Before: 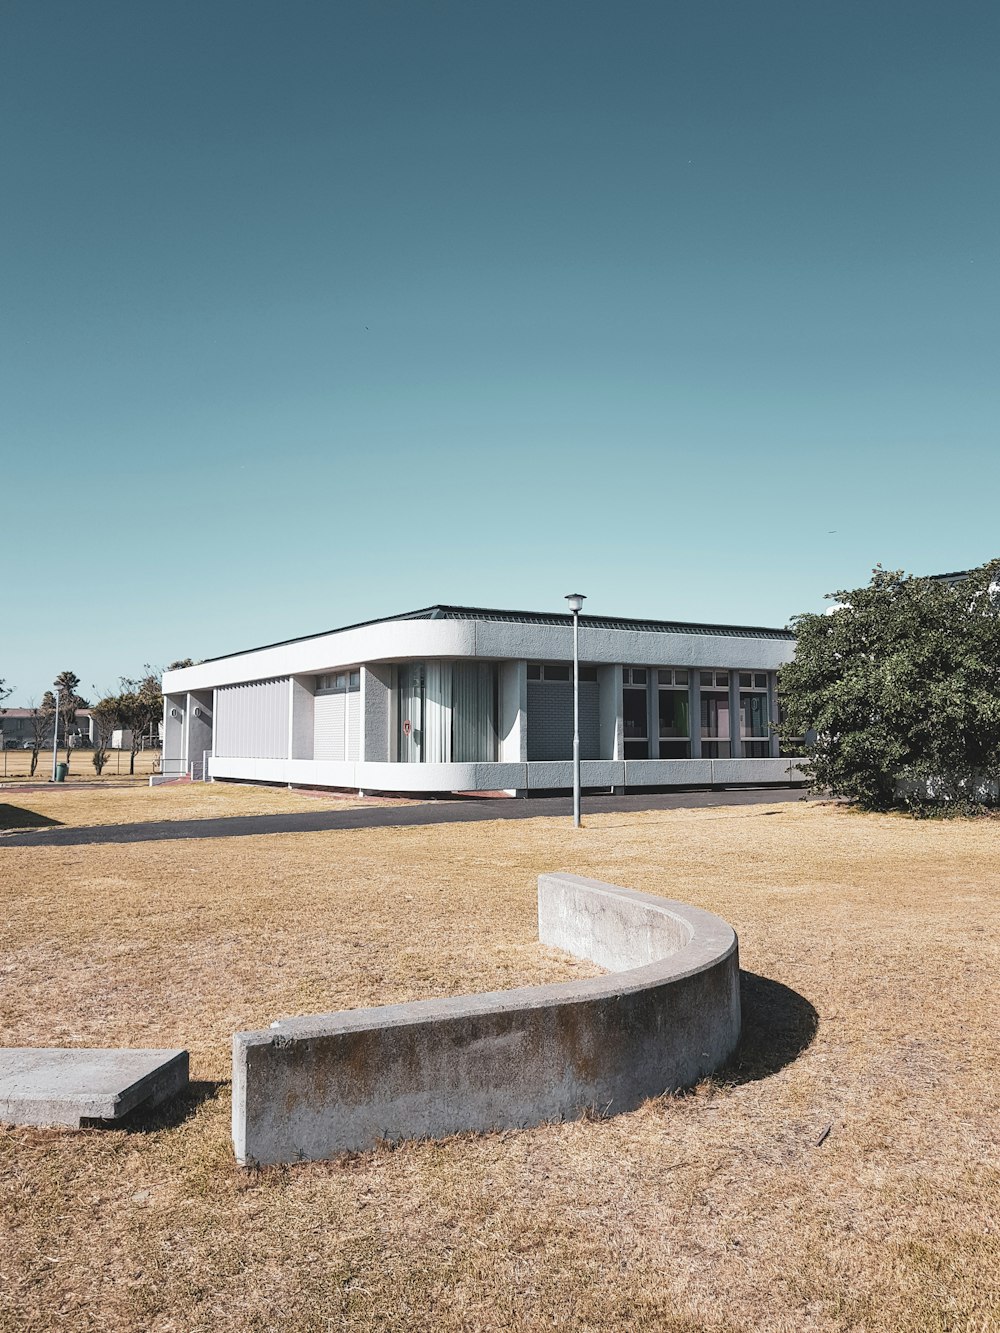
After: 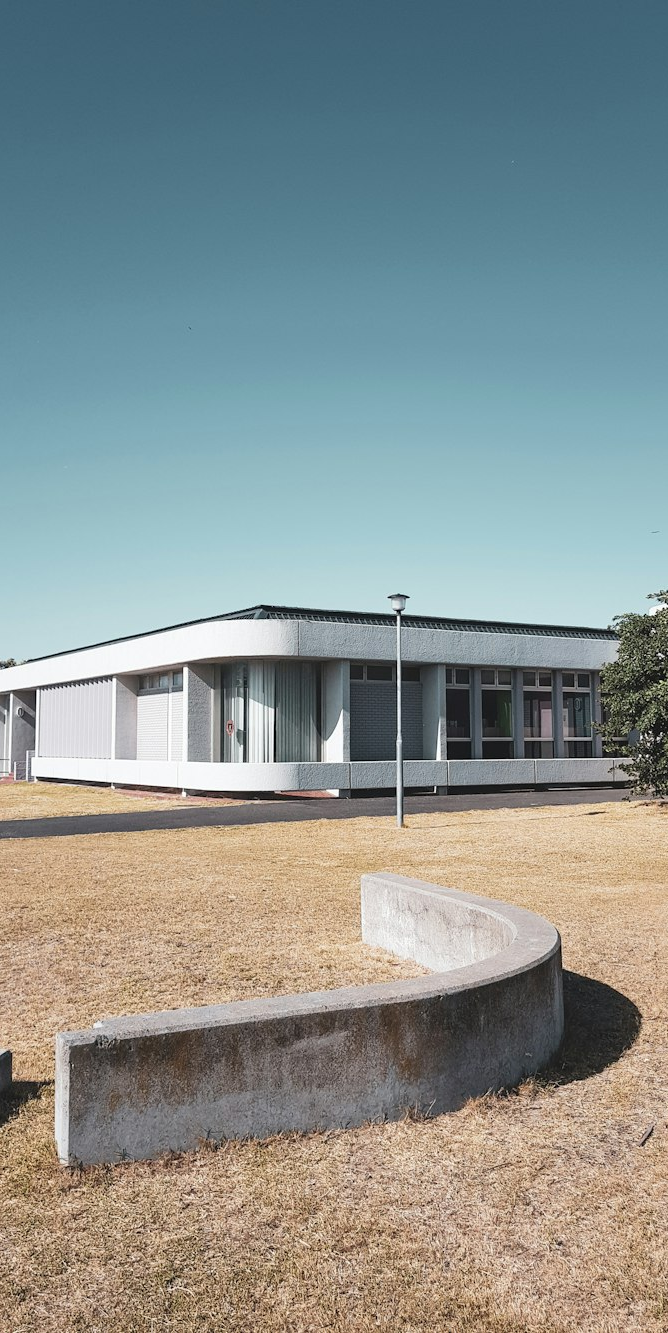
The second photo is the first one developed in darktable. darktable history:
crop and rotate: left 17.732%, right 15.423%
